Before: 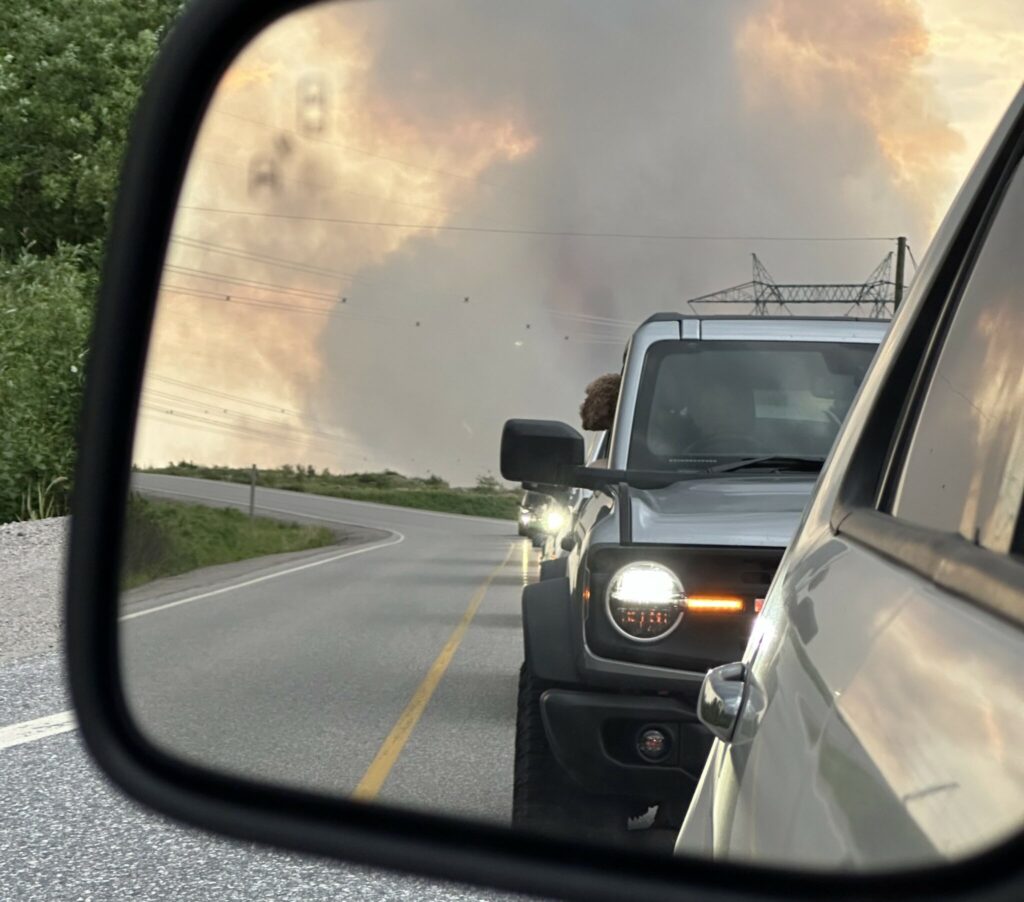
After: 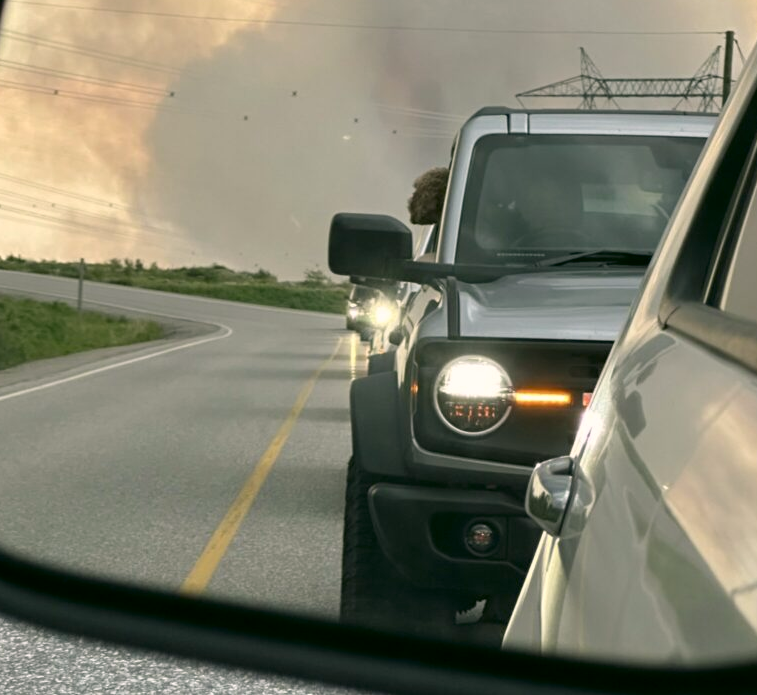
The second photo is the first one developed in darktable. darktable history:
crop: left 16.871%, top 22.857%, right 9.116%
color correction: highlights a* 4.02, highlights b* 4.98, shadows a* -7.55, shadows b* 4.98
